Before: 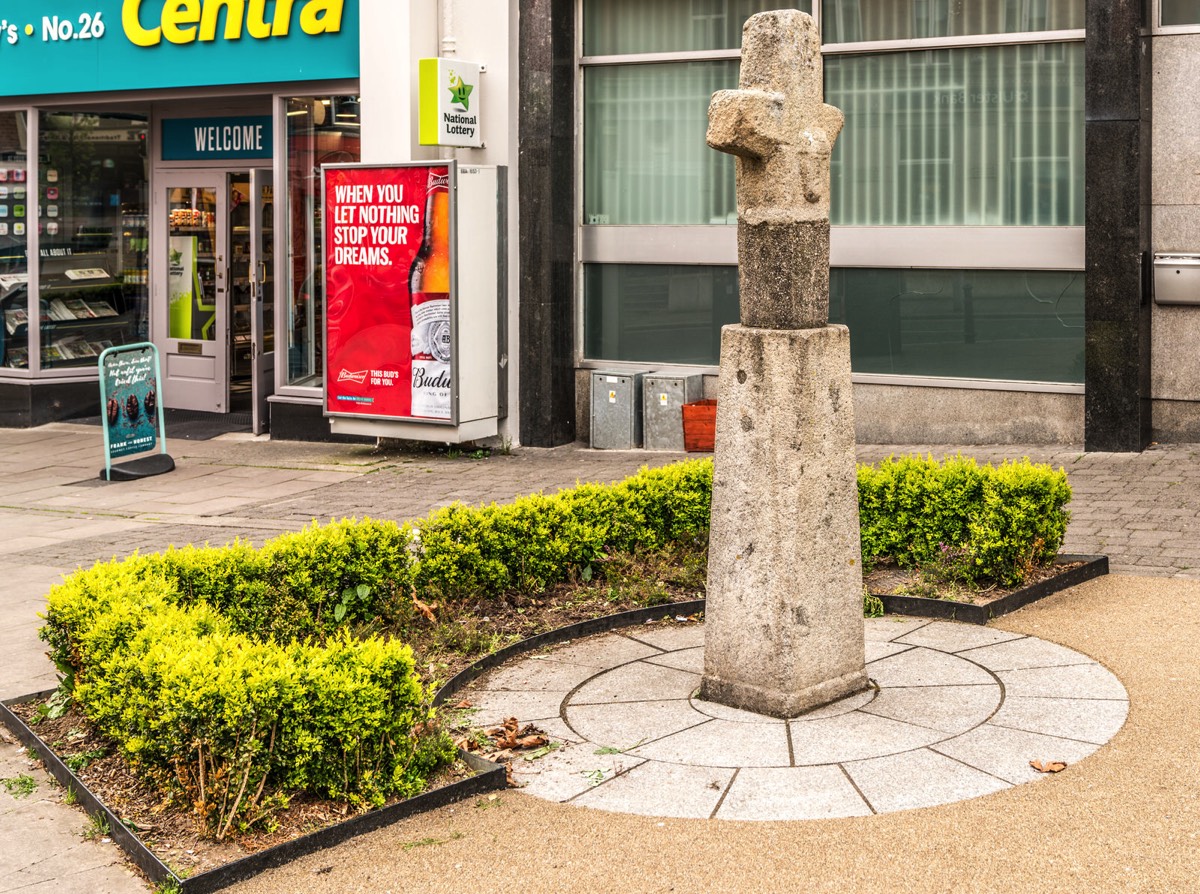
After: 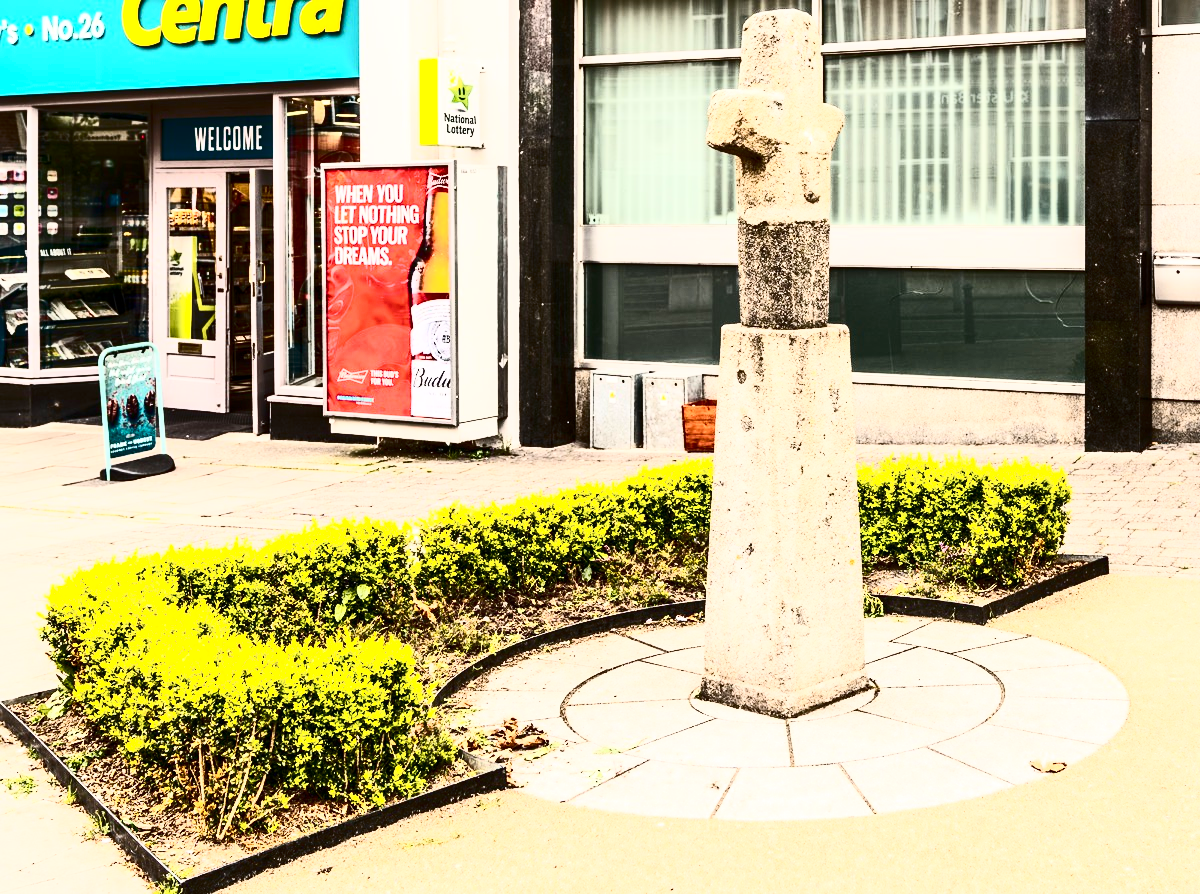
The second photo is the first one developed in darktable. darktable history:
color balance rgb: linear chroma grading › global chroma 14.79%, perceptual saturation grading › global saturation 0.582%, global vibrance 20%
color zones: curves: ch2 [(0, 0.5) (0.143, 0.5) (0.286, 0.489) (0.415, 0.421) (0.571, 0.5) (0.714, 0.5) (0.857, 0.5) (1, 0.5)]
contrast brightness saturation: contrast 0.931, brightness 0.201
